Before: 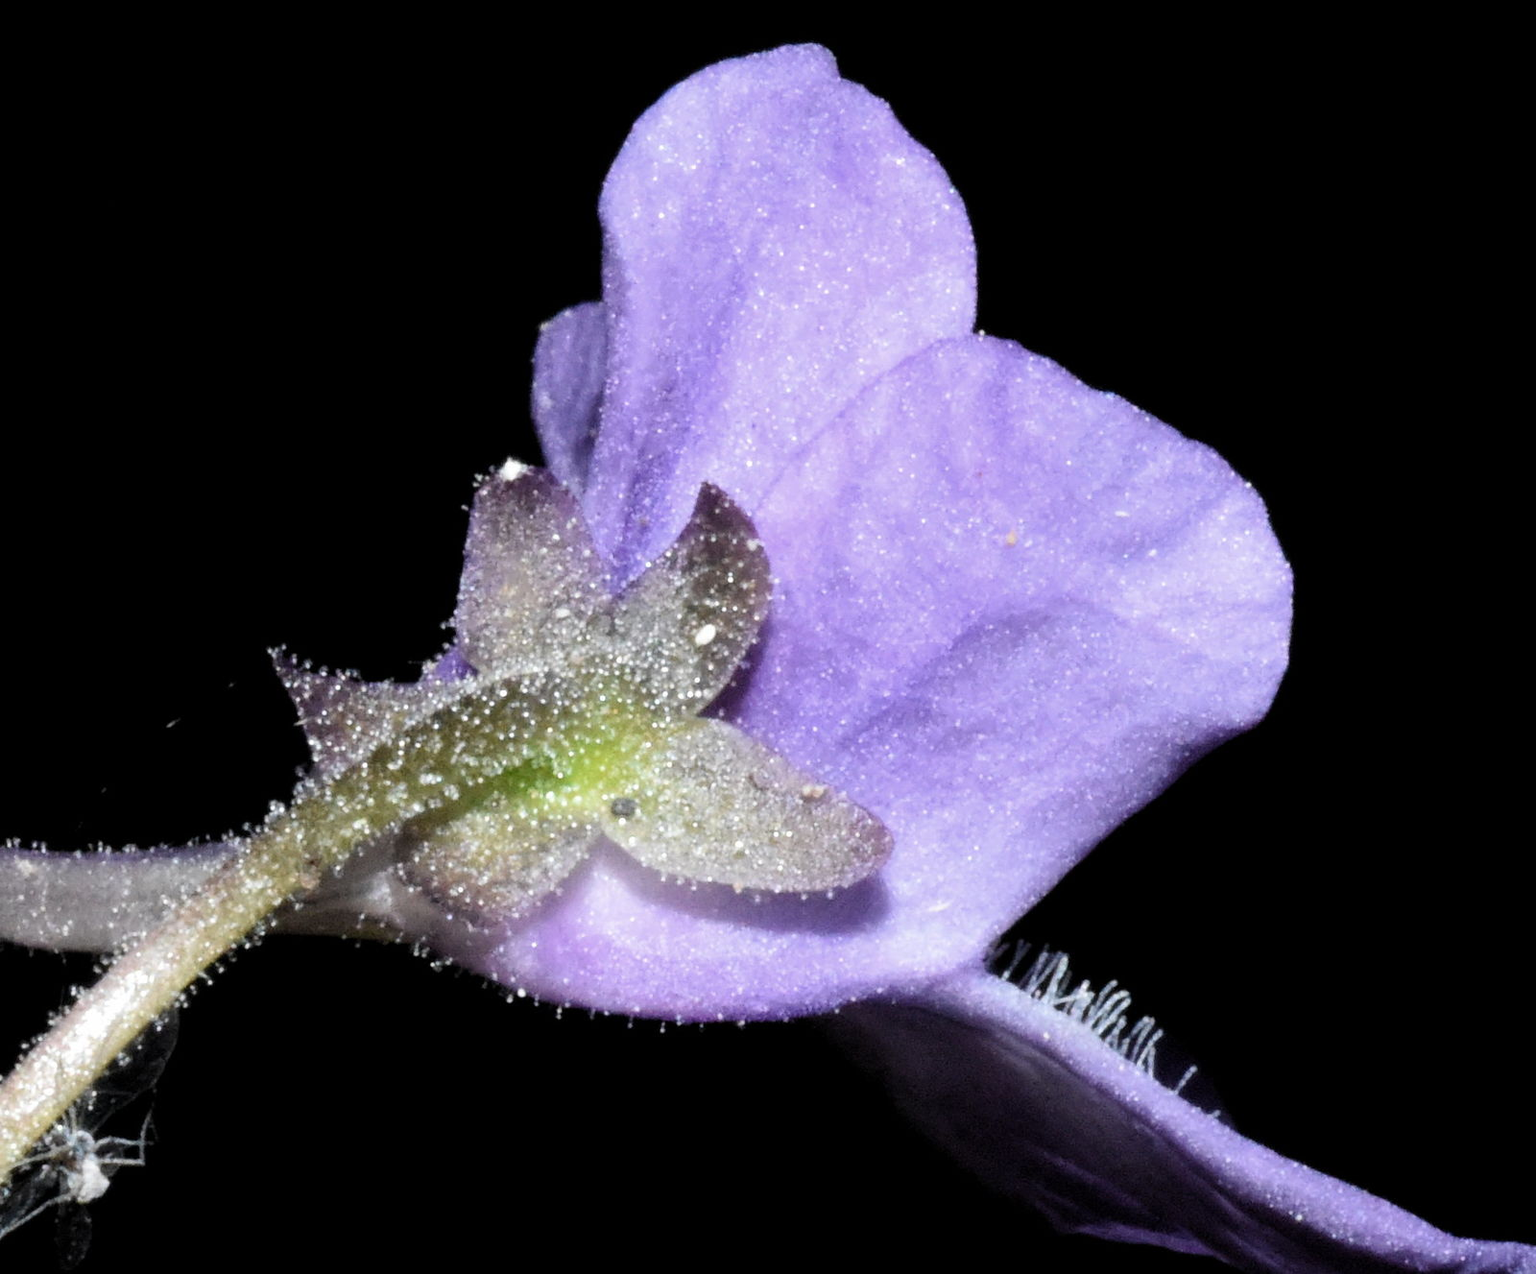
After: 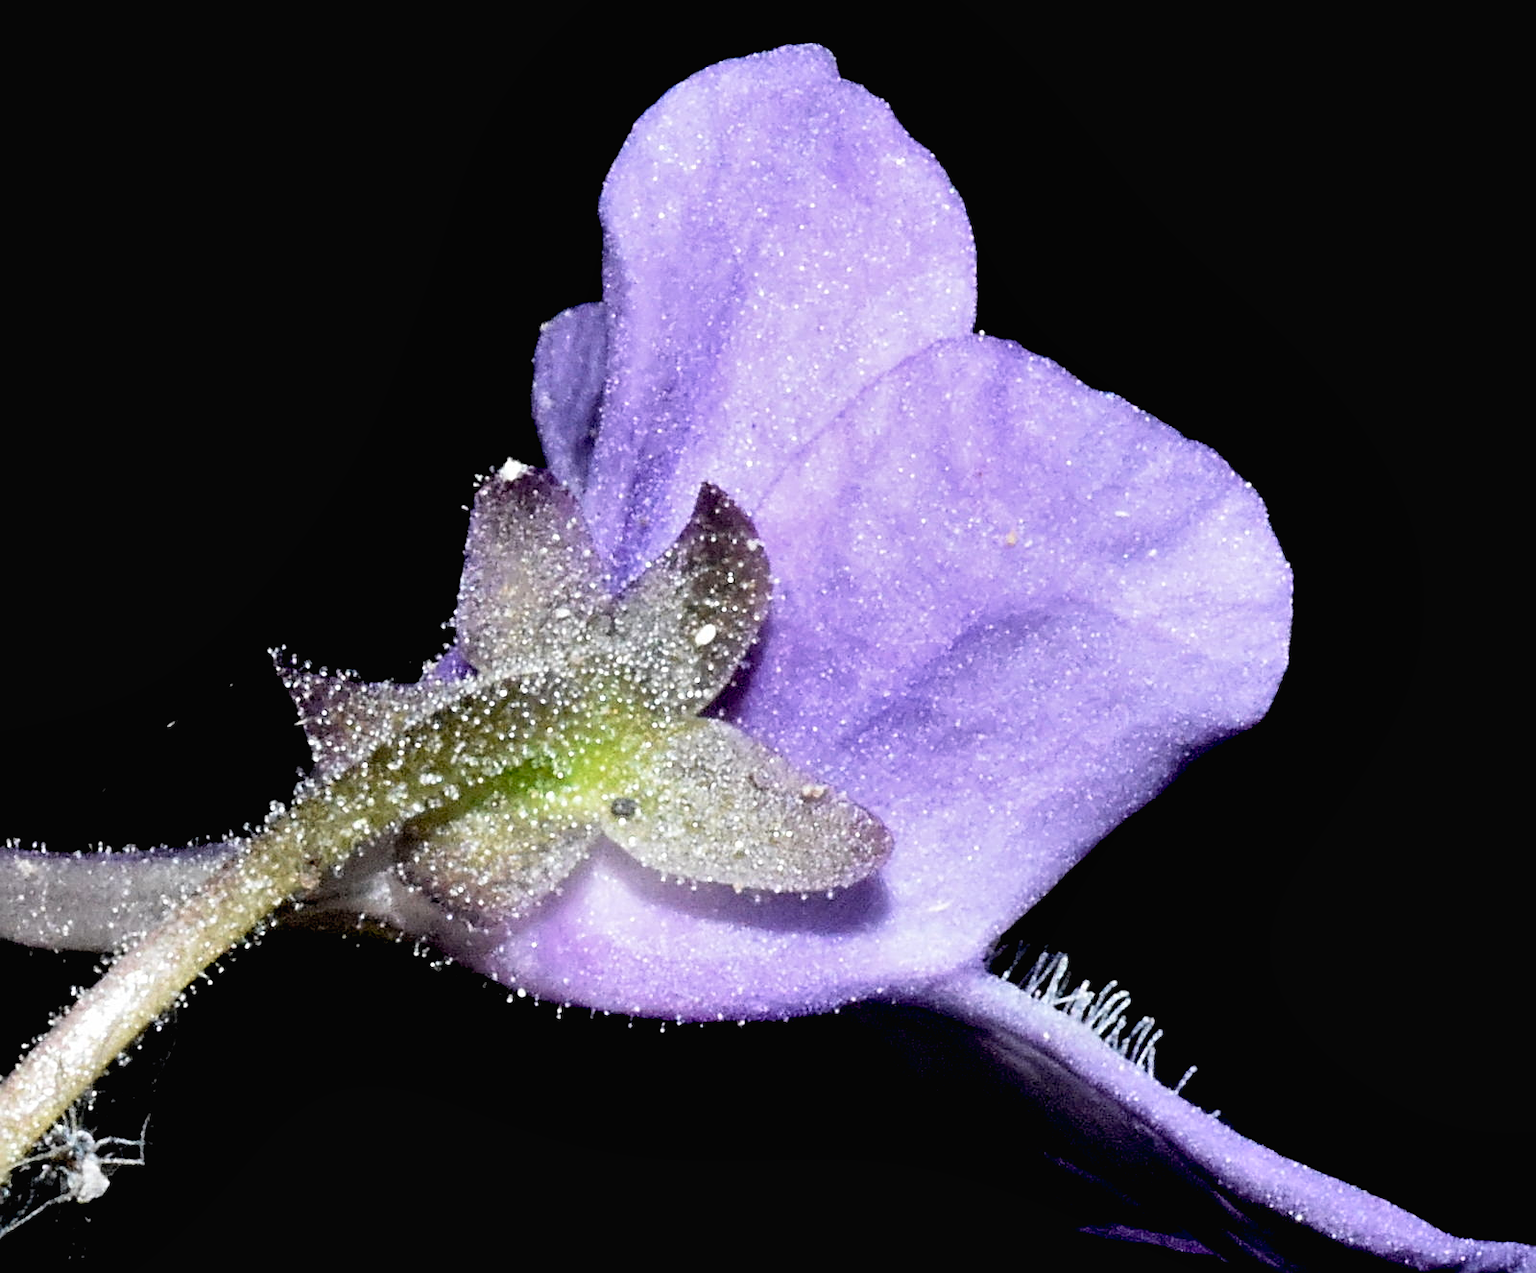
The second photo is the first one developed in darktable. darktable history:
shadows and highlights: shadows 29.53, highlights -30.36, low approximation 0.01, soften with gaussian
tone curve: curves: ch0 [(0, 0.012) (0.056, 0.046) (0.218, 0.213) (0.606, 0.62) (0.82, 0.846) (1, 1)]; ch1 [(0, 0) (0.226, 0.261) (0.403, 0.437) (0.469, 0.472) (0.495, 0.499) (0.508, 0.503) (0.545, 0.555) (0.59, 0.598) (0.686, 0.728) (1, 1)]; ch2 [(0, 0) (0.269, 0.299) (0.459, 0.45) (0.498, 0.499) (0.523, 0.512) (0.568, 0.558) (0.634, 0.617) (0.698, 0.677) (0.806, 0.769) (1, 1)], preserve colors none
exposure: black level correction 0.017, exposure -0.006 EV, compensate highlight preservation false
sharpen: radius 2.541, amount 0.648
